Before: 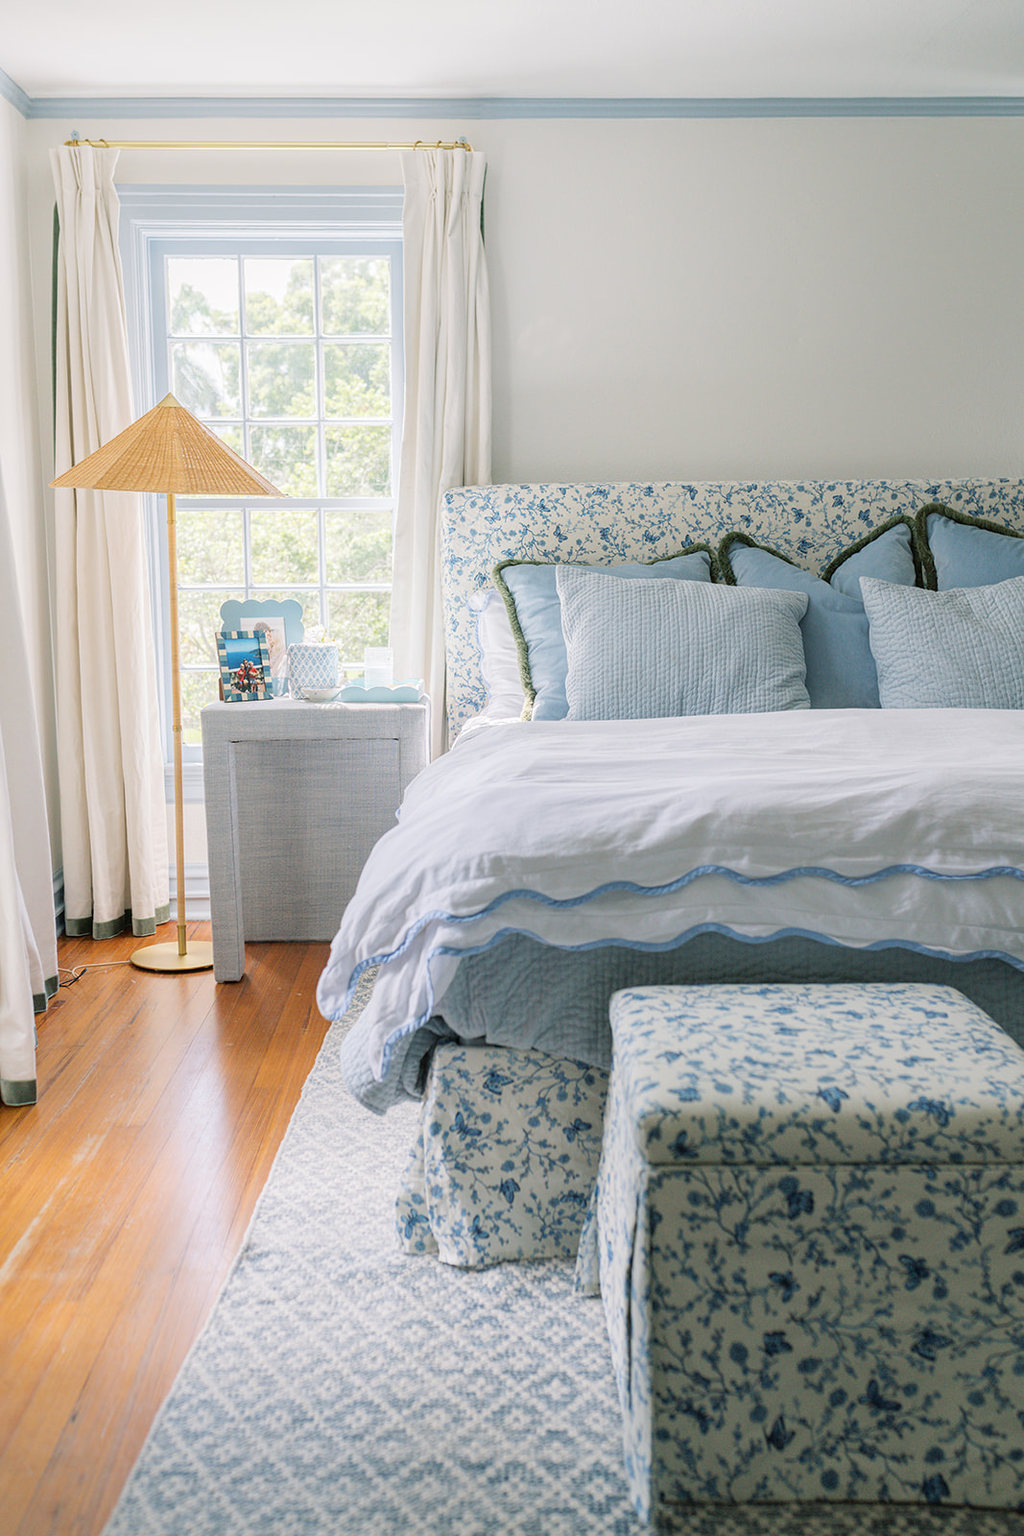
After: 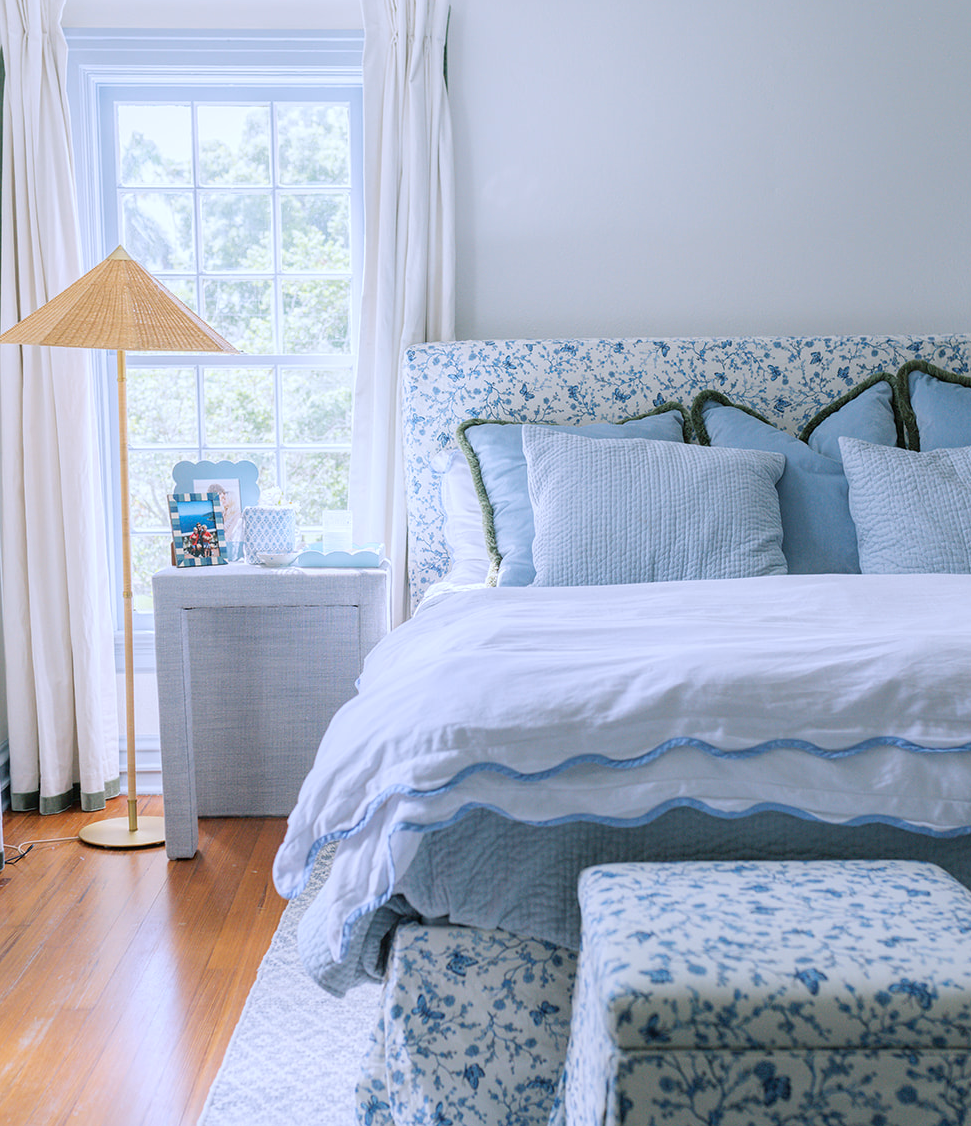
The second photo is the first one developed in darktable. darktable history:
crop: left 5.417%, top 10.273%, right 3.549%, bottom 19.351%
color calibration: illuminant custom, x 0.372, y 0.383, temperature 4280.99 K
